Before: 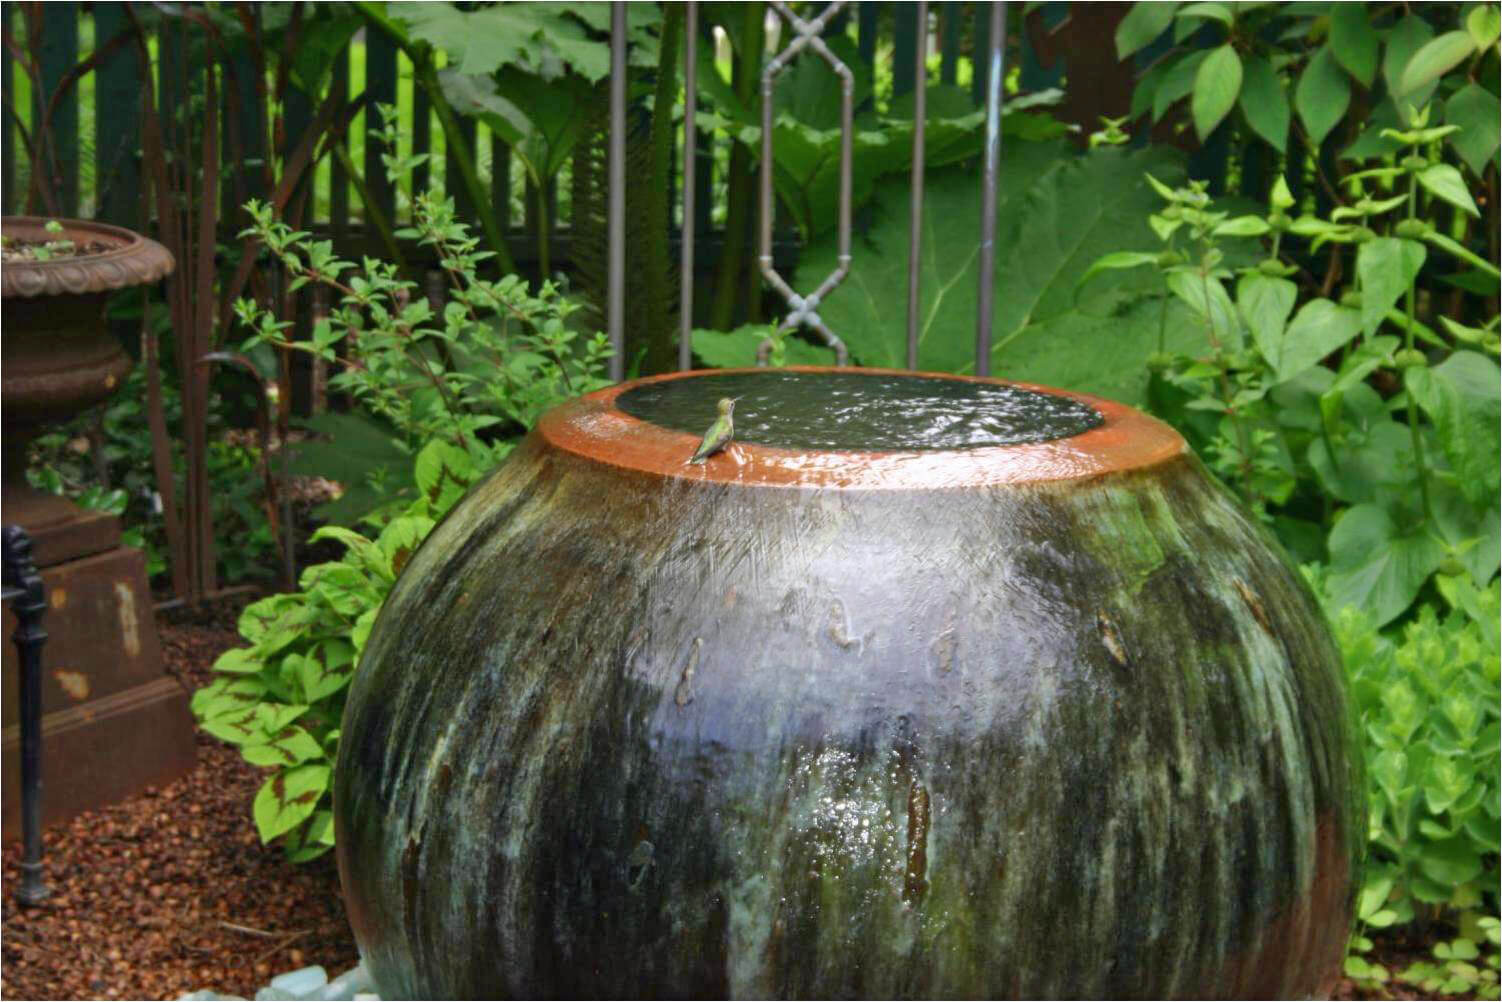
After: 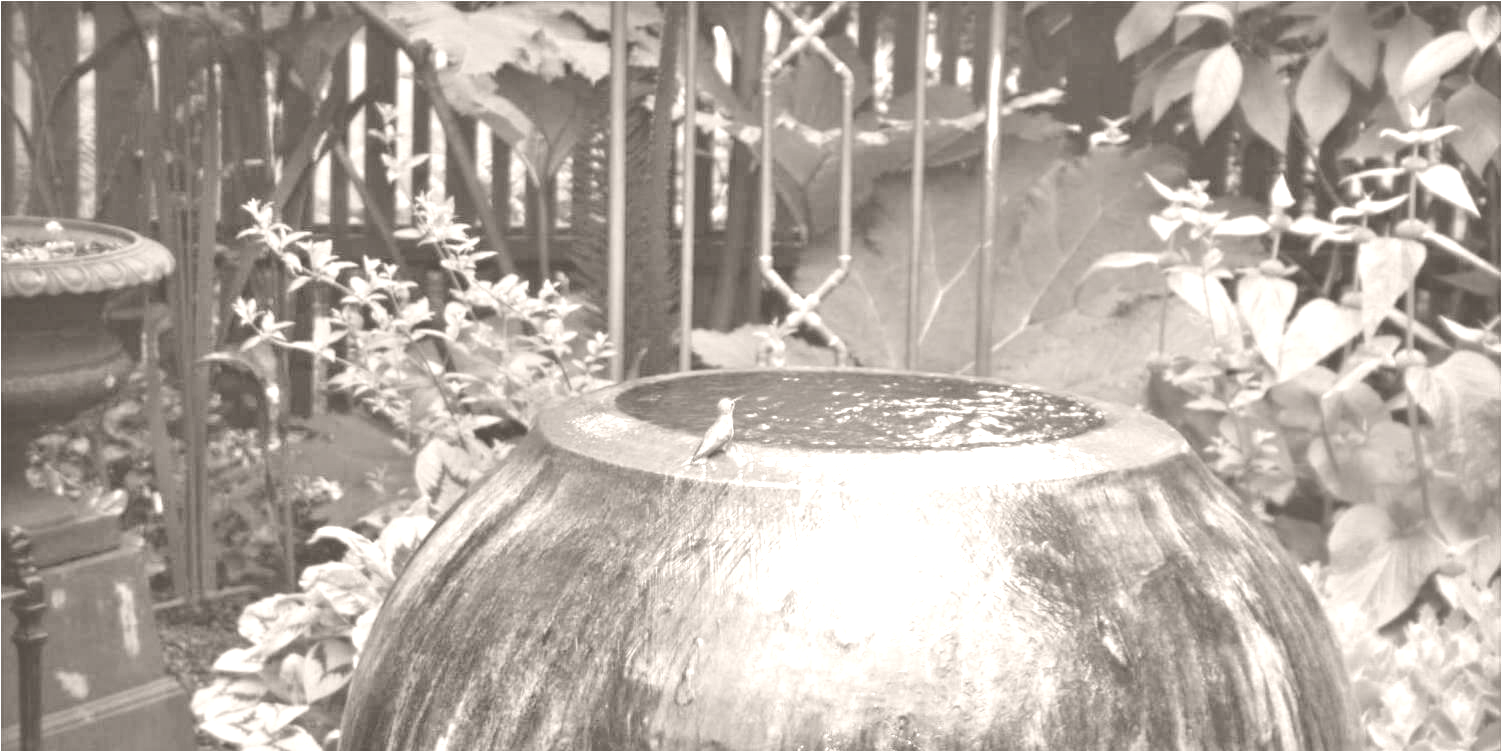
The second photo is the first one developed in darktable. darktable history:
shadows and highlights: low approximation 0.01, soften with gaussian
colorize: hue 34.49°, saturation 35.33%, source mix 100%, lightness 55%, version 1
white balance: red 1.127, blue 0.943
crop: bottom 24.988%
